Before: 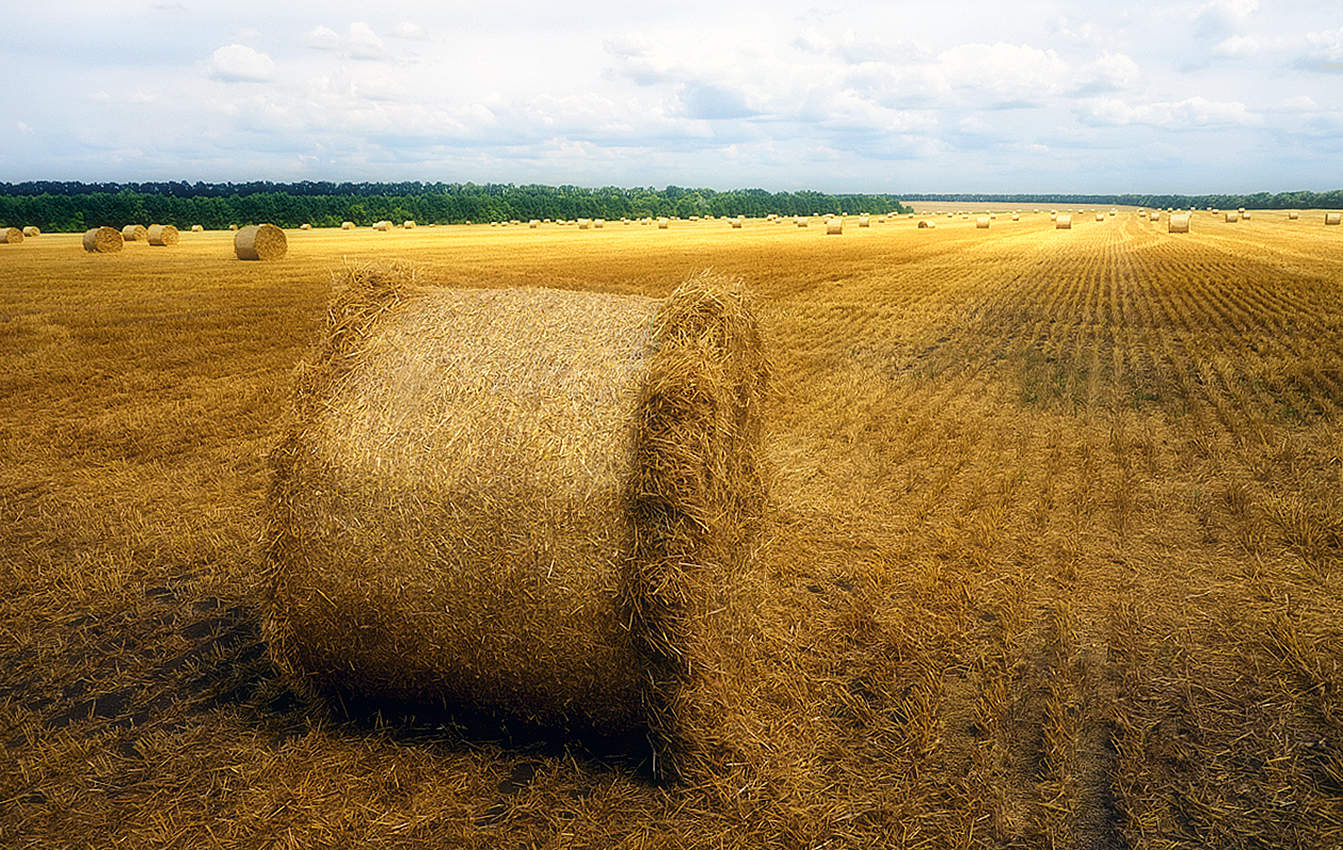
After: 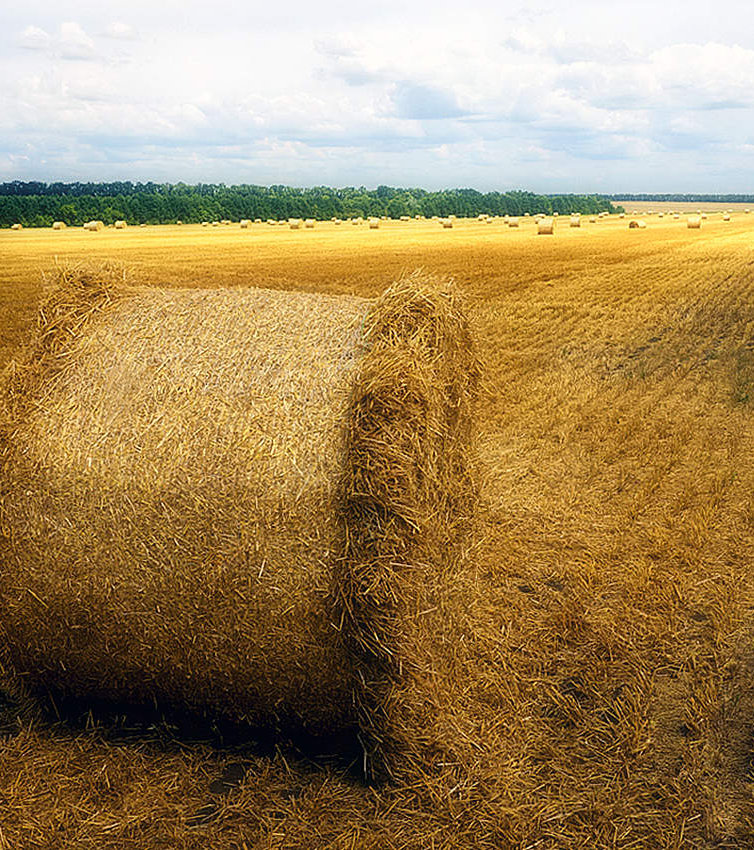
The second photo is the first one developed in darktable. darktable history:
crop: left 21.534%, right 22.267%
